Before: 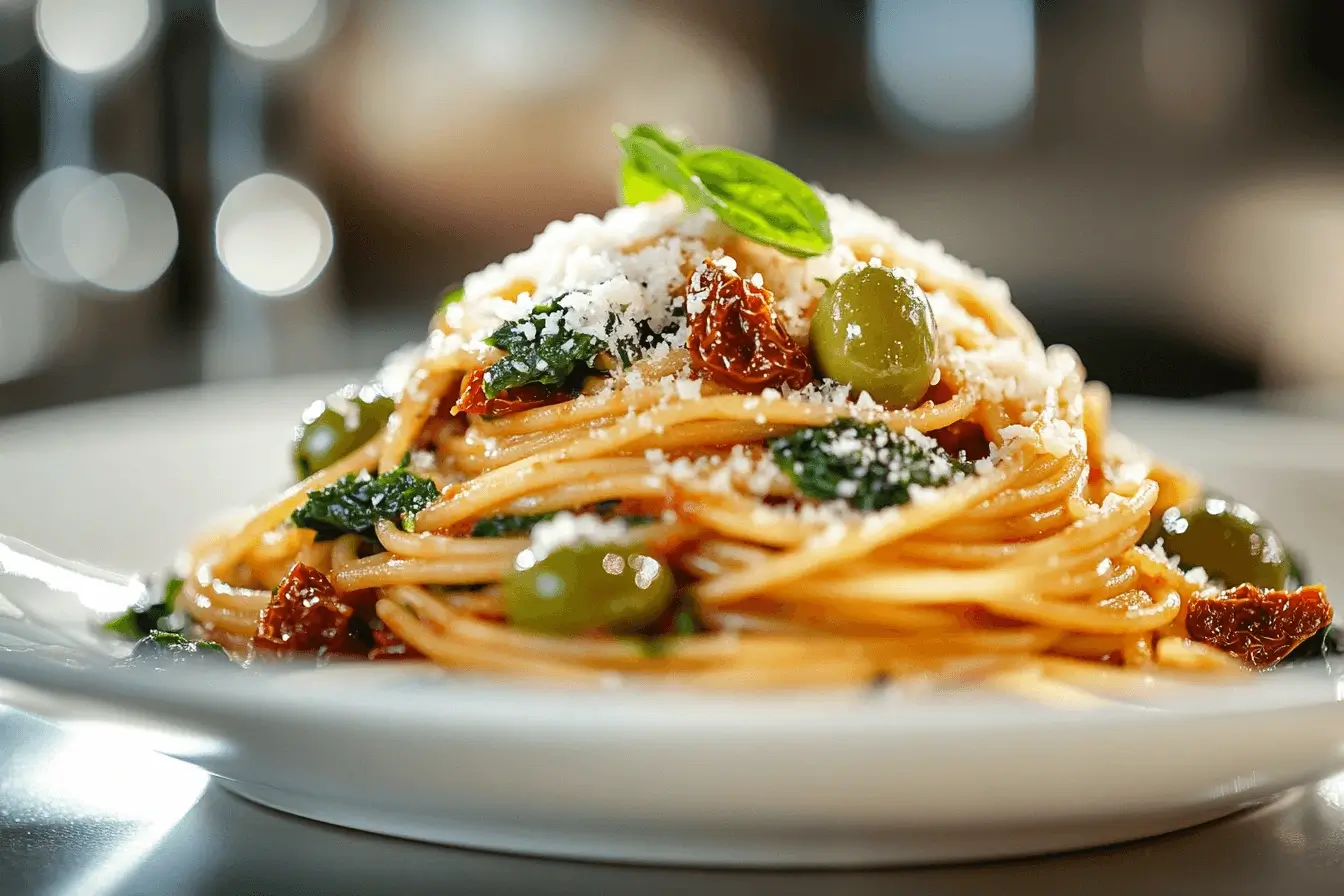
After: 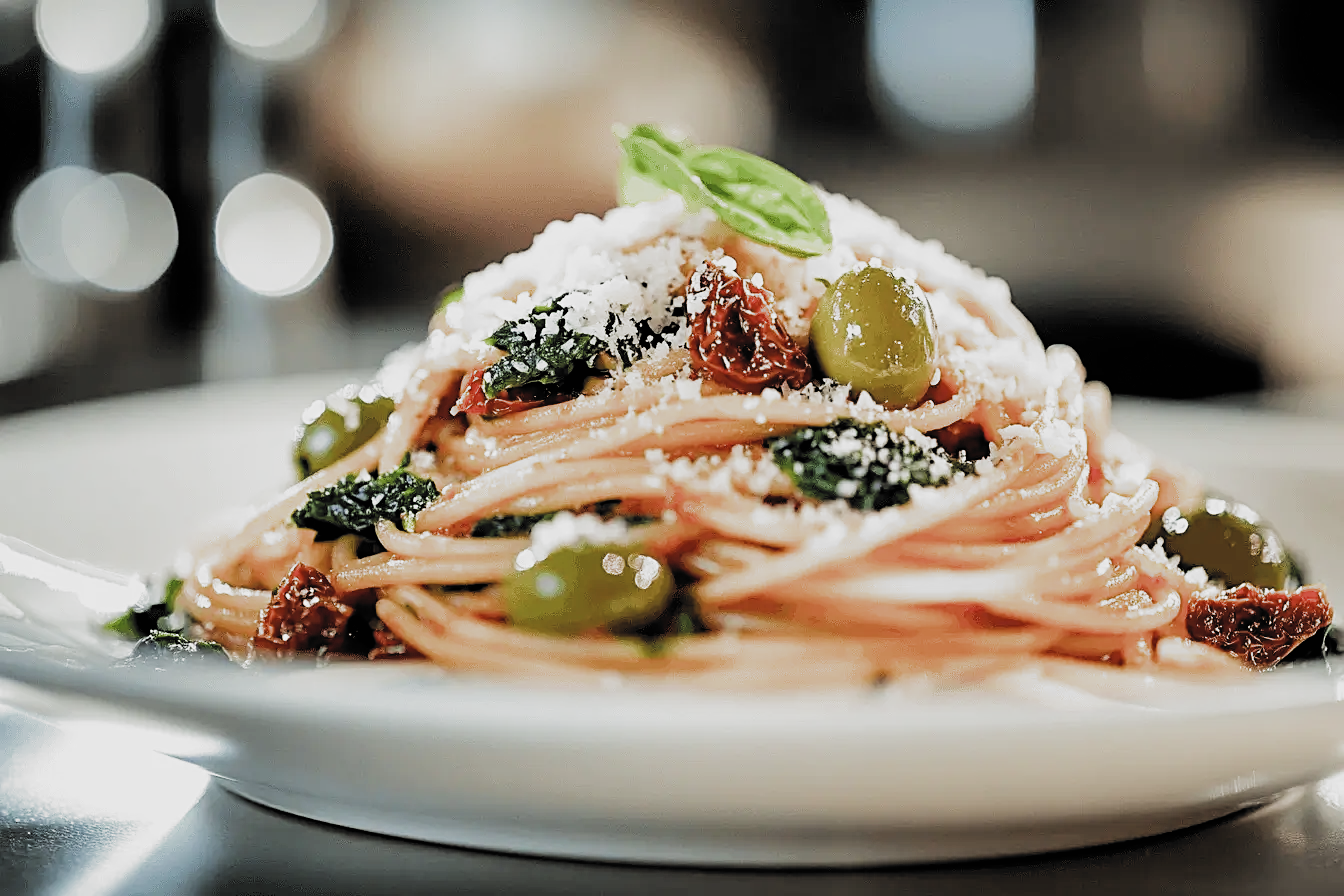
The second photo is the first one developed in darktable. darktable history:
sharpen: radius 2.479, amount 0.325
filmic rgb: black relative exposure -5.08 EV, white relative exposure 4 EV, threshold -0.272 EV, transition 3.19 EV, structure ↔ texture 99.52%, hardness 2.88, contrast 1.297, highlights saturation mix -29.27%, add noise in highlights 0.001, preserve chrominance max RGB, color science v3 (2019), use custom middle-gray values true, iterations of high-quality reconstruction 0, contrast in highlights soft, enable highlight reconstruction true
contrast brightness saturation: contrast 0.051, brightness 0.058, saturation 0.012
